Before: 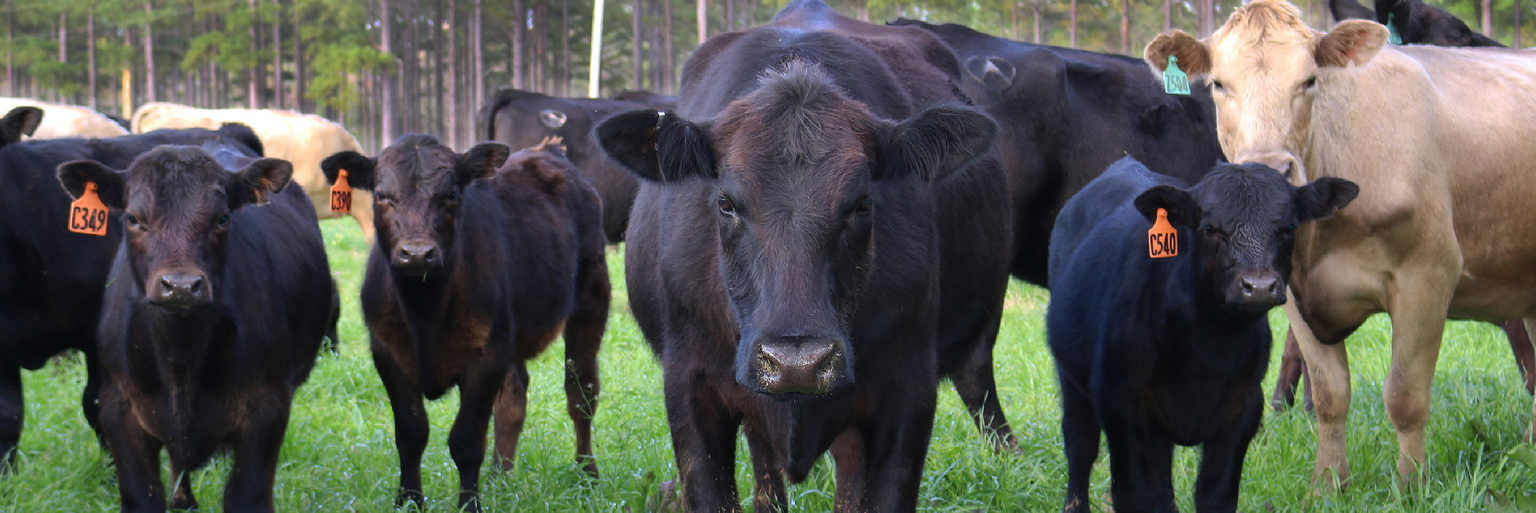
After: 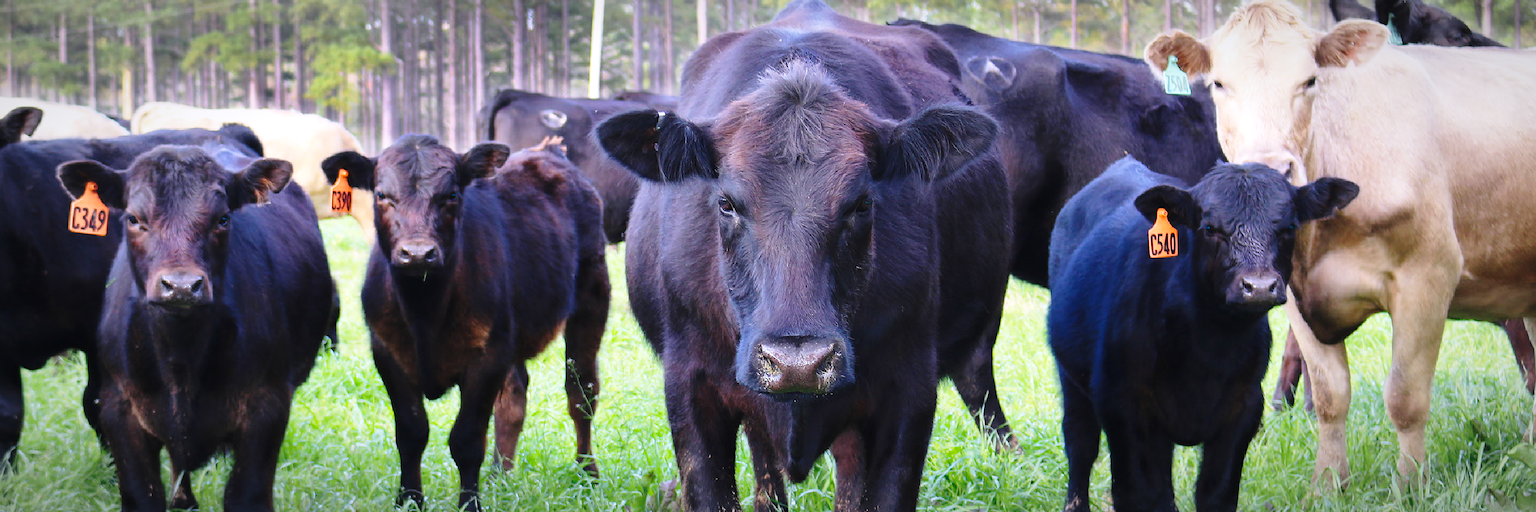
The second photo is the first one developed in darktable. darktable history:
white balance: red 1.004, blue 1.096
base curve: curves: ch0 [(0, 0) (0.028, 0.03) (0.121, 0.232) (0.46, 0.748) (0.859, 0.968) (1, 1)], preserve colors none
vignetting: fall-off radius 70%, automatic ratio true
color balance: output saturation 110%
exposure: exposure 0.2 EV, compensate highlight preservation false
